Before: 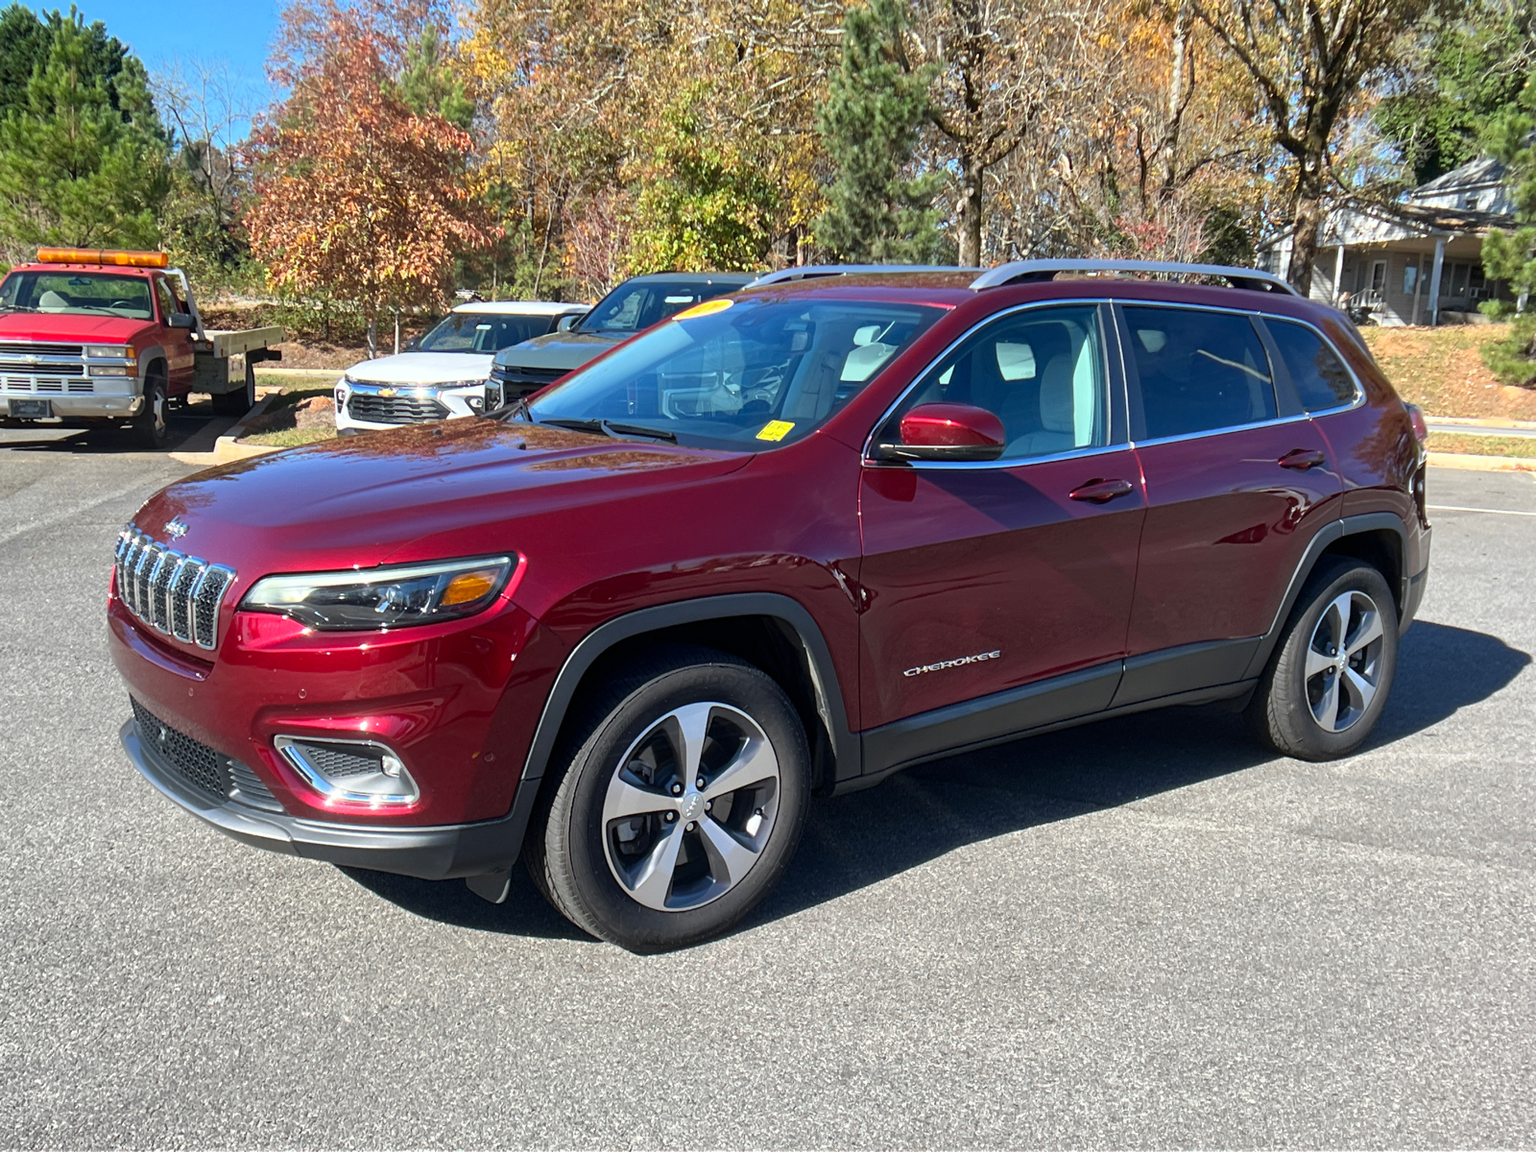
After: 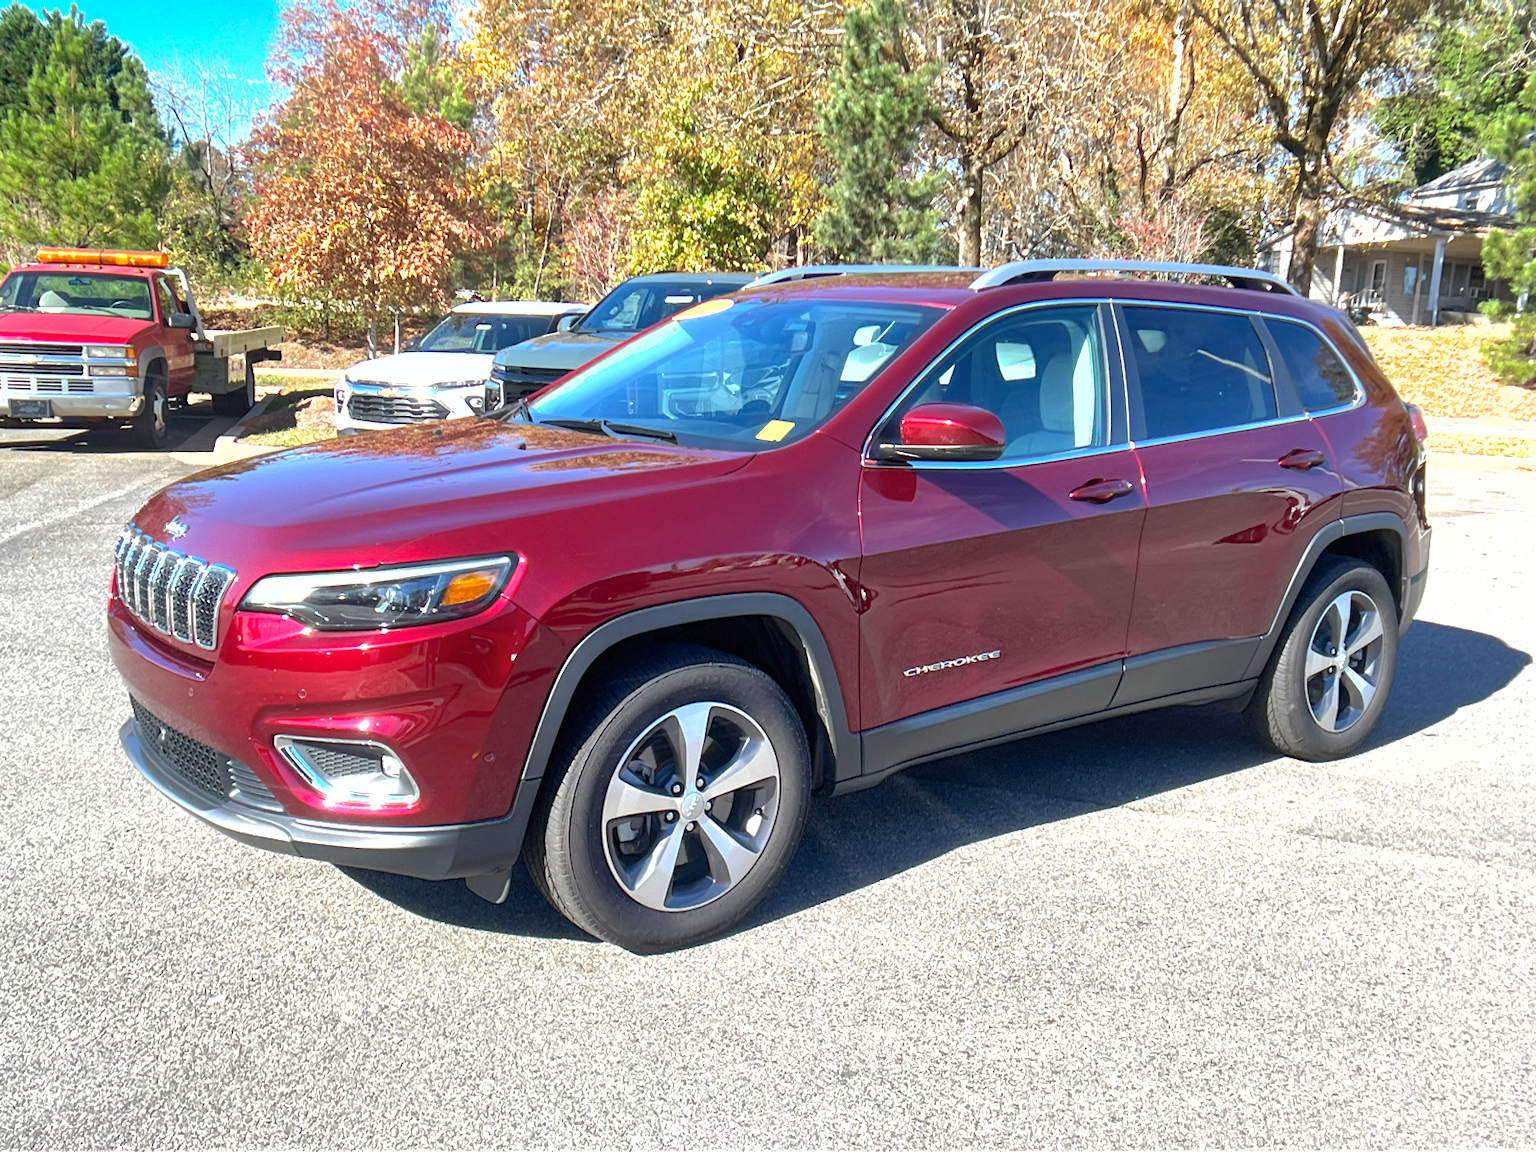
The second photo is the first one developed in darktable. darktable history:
shadows and highlights: on, module defaults
exposure: exposure 0.921 EV, compensate highlight preservation false
